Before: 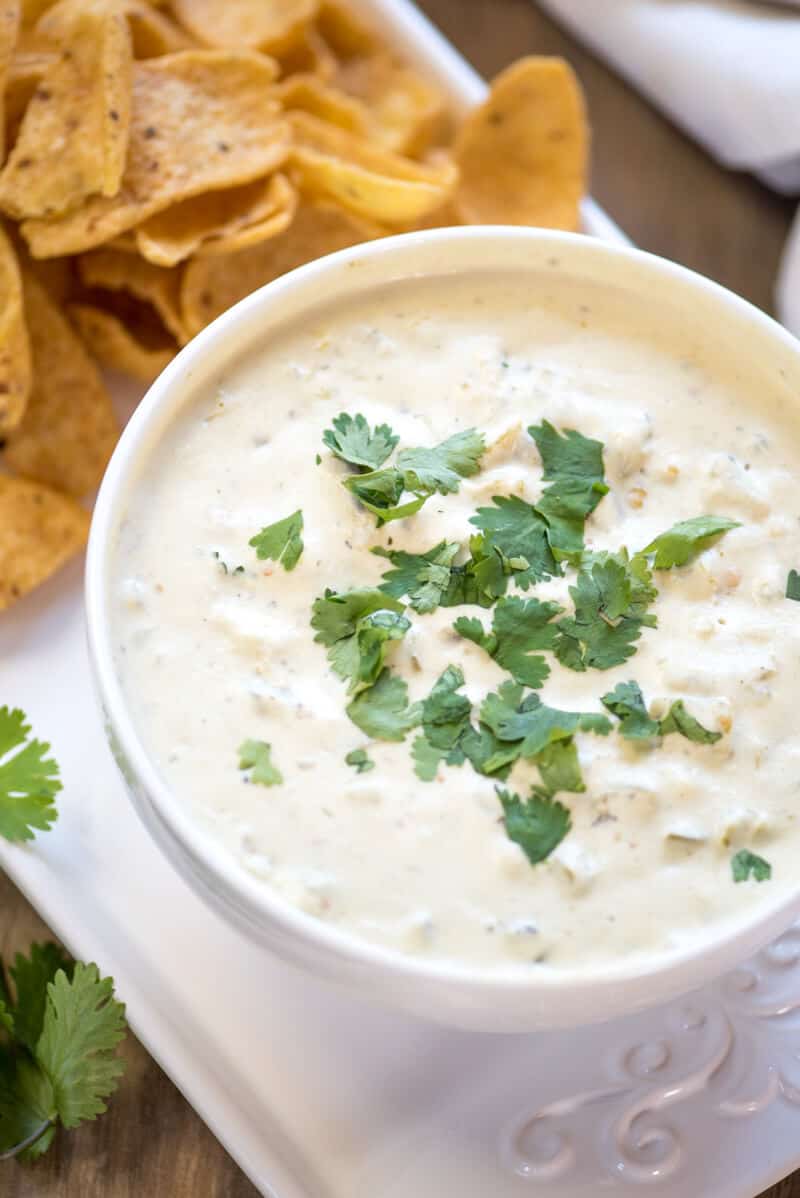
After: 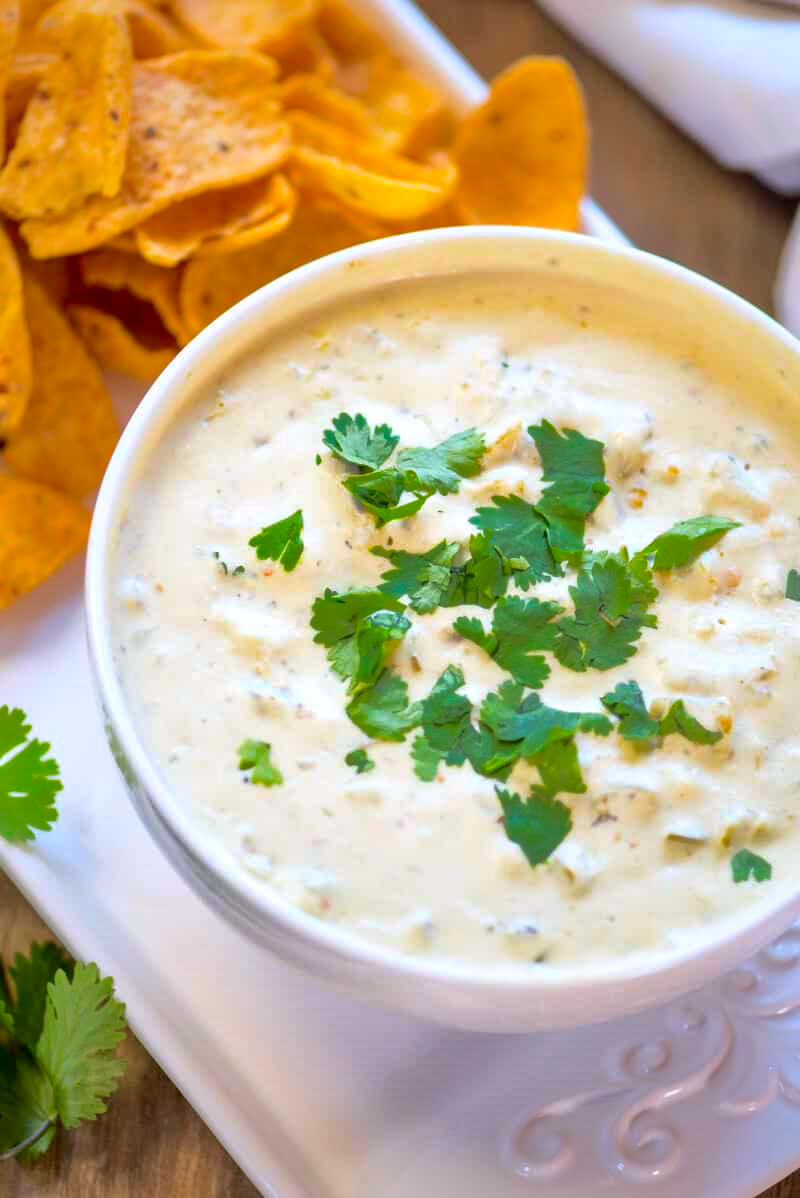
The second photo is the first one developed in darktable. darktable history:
contrast brightness saturation: saturation 0.49
color correction: highlights a* -0.079, highlights b* -5.43, shadows a* -0.133, shadows b* -0.134
tone curve: curves: ch0 [(0, 0) (0.004, 0.001) (0.133, 0.112) (0.325, 0.362) (0.832, 0.893) (1, 1)], color space Lab, independent channels, preserve colors none
shadows and highlights: shadows 40.05, highlights -60.03, highlights color adjustment 73.46%
